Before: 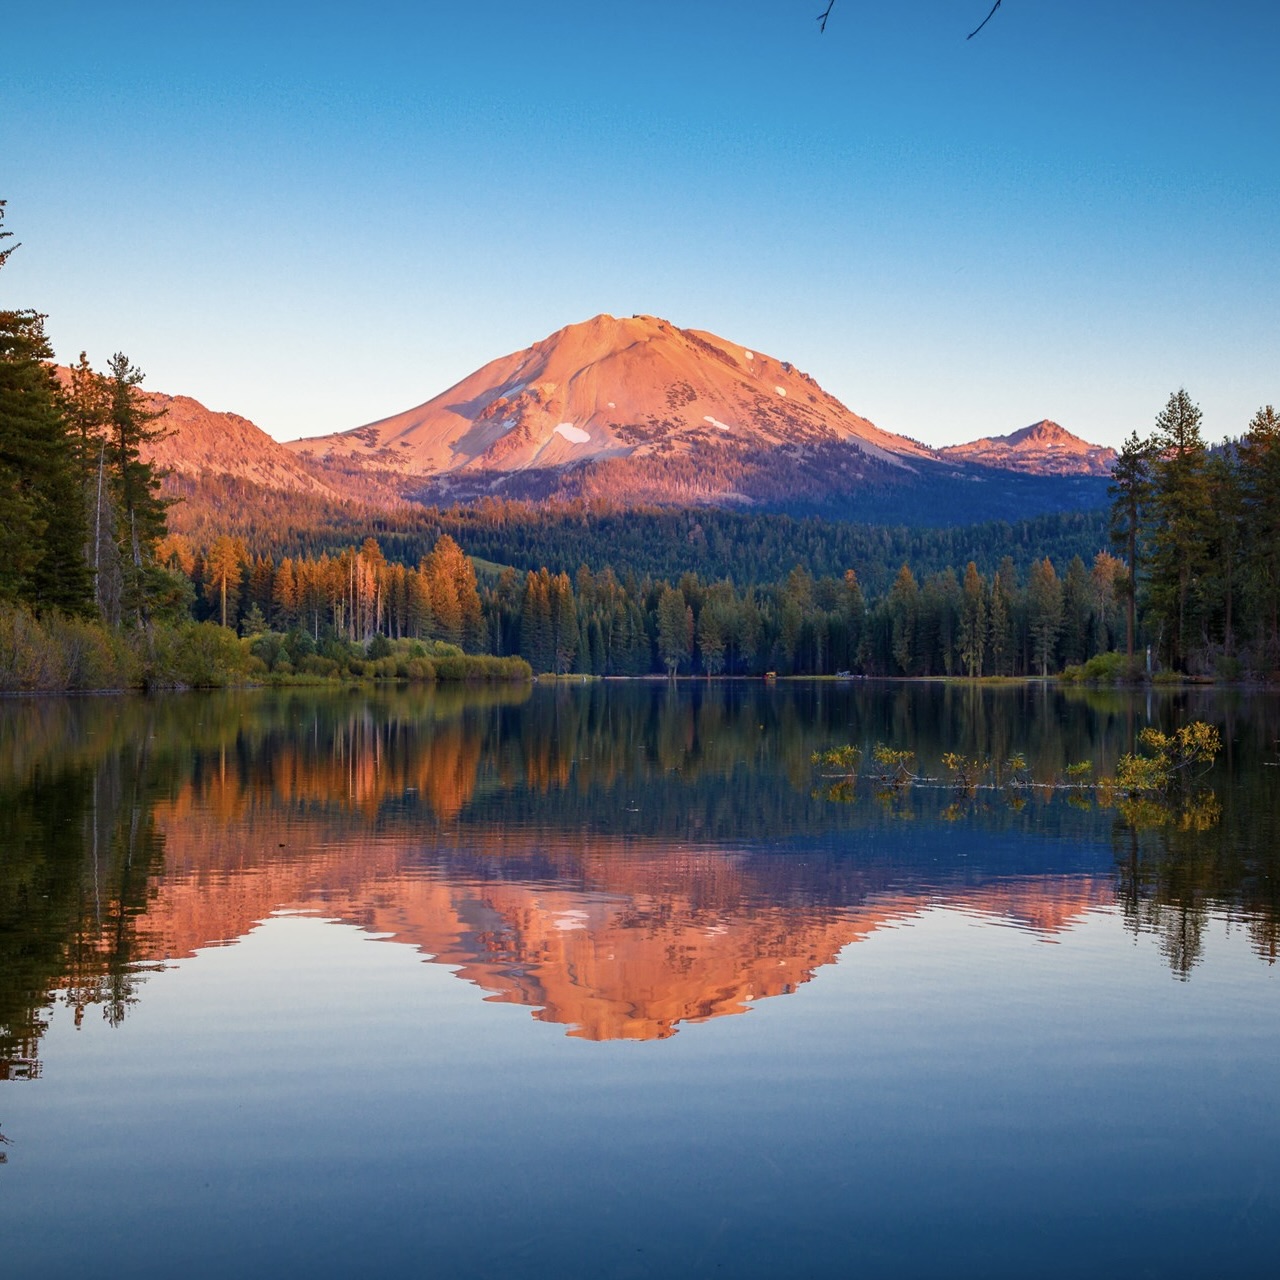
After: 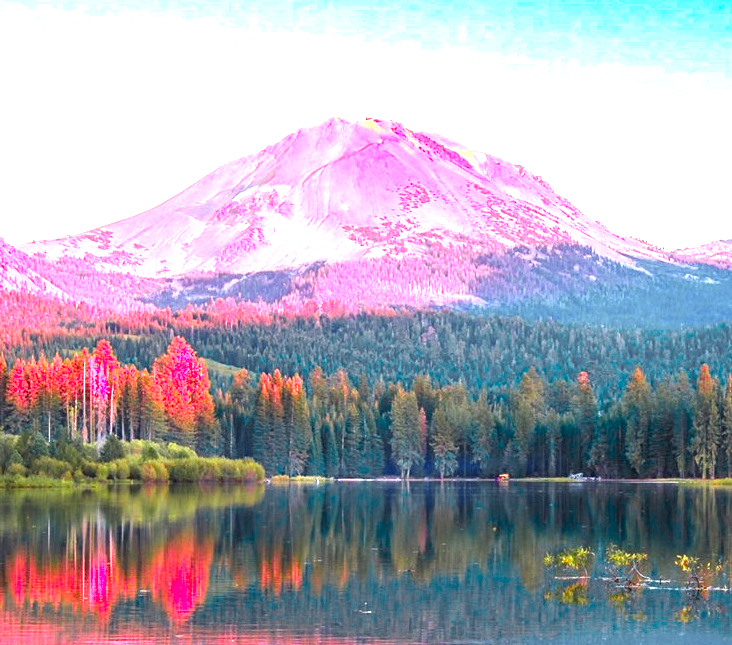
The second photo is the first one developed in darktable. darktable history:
crop: left 20.932%, top 15.471%, right 21.848%, bottom 34.081%
color zones: curves: ch0 [(0, 0.533) (0.126, 0.533) (0.234, 0.533) (0.368, 0.357) (0.5, 0.5) (0.625, 0.5) (0.74, 0.637) (0.875, 0.5)]; ch1 [(0.004, 0.708) (0.129, 0.662) (0.25, 0.5) (0.375, 0.331) (0.496, 0.396) (0.625, 0.649) (0.739, 0.26) (0.875, 0.5) (1, 0.478)]; ch2 [(0, 0.409) (0.132, 0.403) (0.236, 0.558) (0.379, 0.448) (0.5, 0.5) (0.625, 0.5) (0.691, 0.39) (0.875, 0.5)]
exposure: black level correction 0, exposure 1.9 EV, compensate highlight preservation false
